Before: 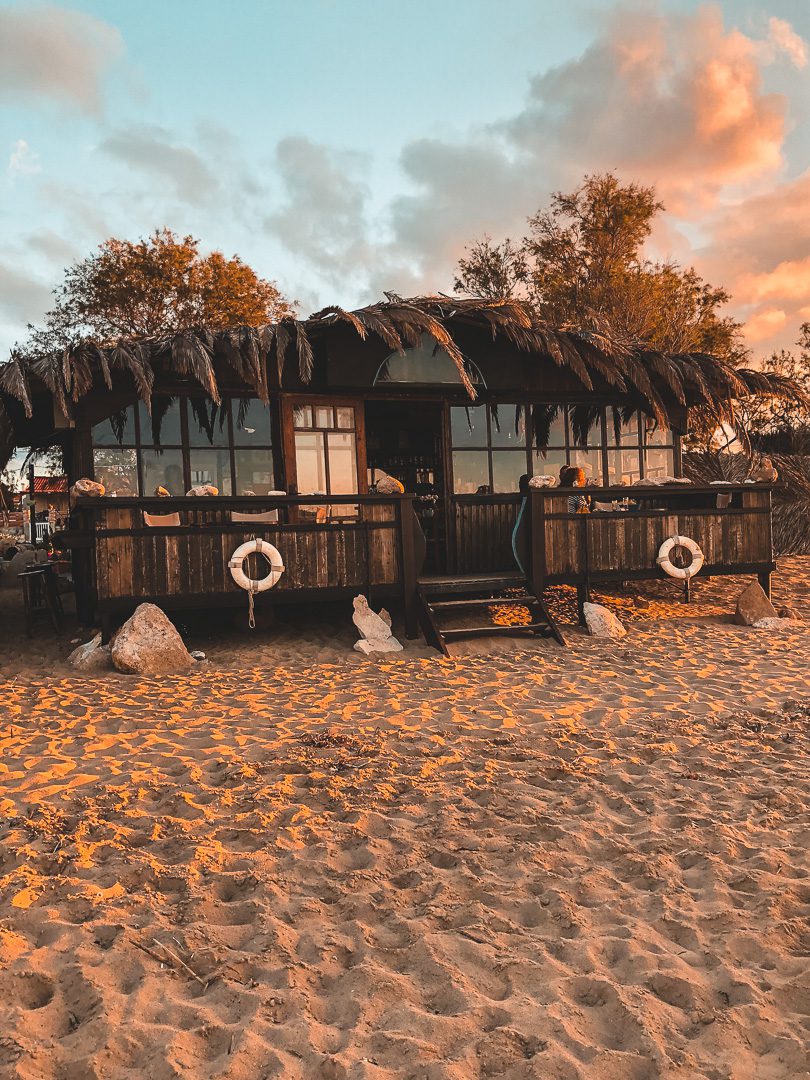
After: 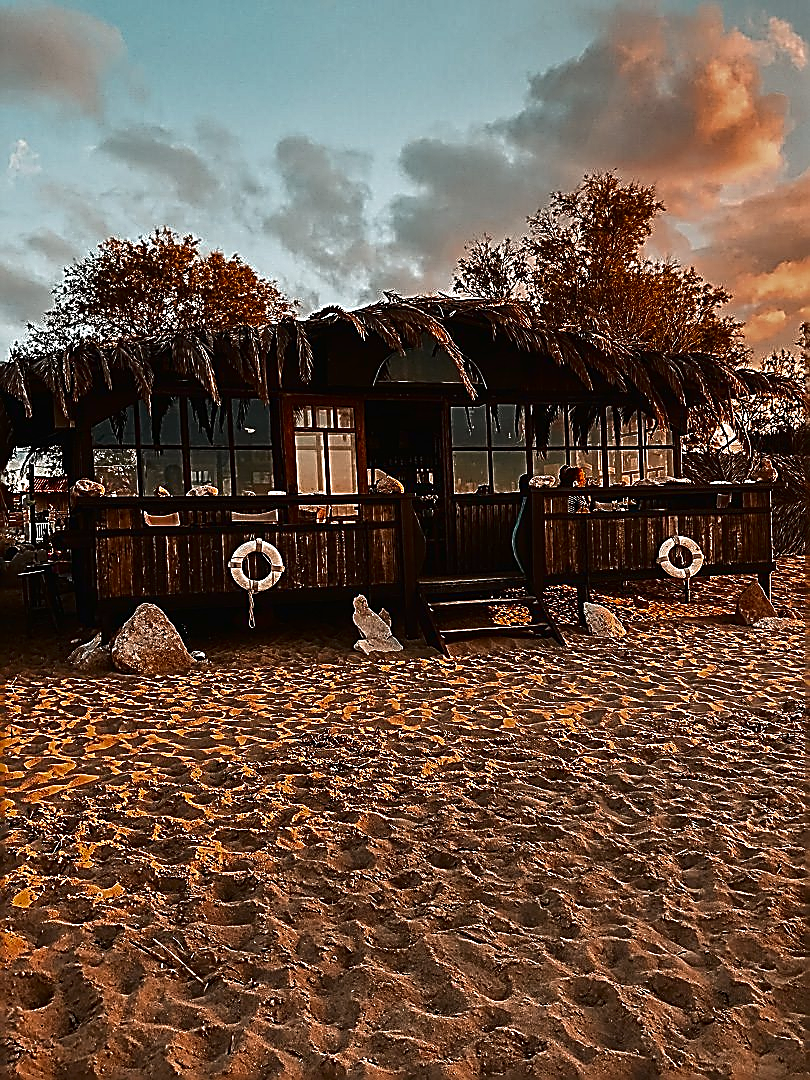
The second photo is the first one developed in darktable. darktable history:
contrast equalizer: y [[0.439, 0.44, 0.442, 0.457, 0.493, 0.498], [0.5 ×6], [0.5 ×6], [0 ×6], [0 ×6]], mix 0.155
sharpen: amount 1.982
color balance rgb: perceptual saturation grading › global saturation -0.003%, global vibrance 10.67%, saturation formula JzAzBz (2021)
contrast brightness saturation: brightness -0.511
